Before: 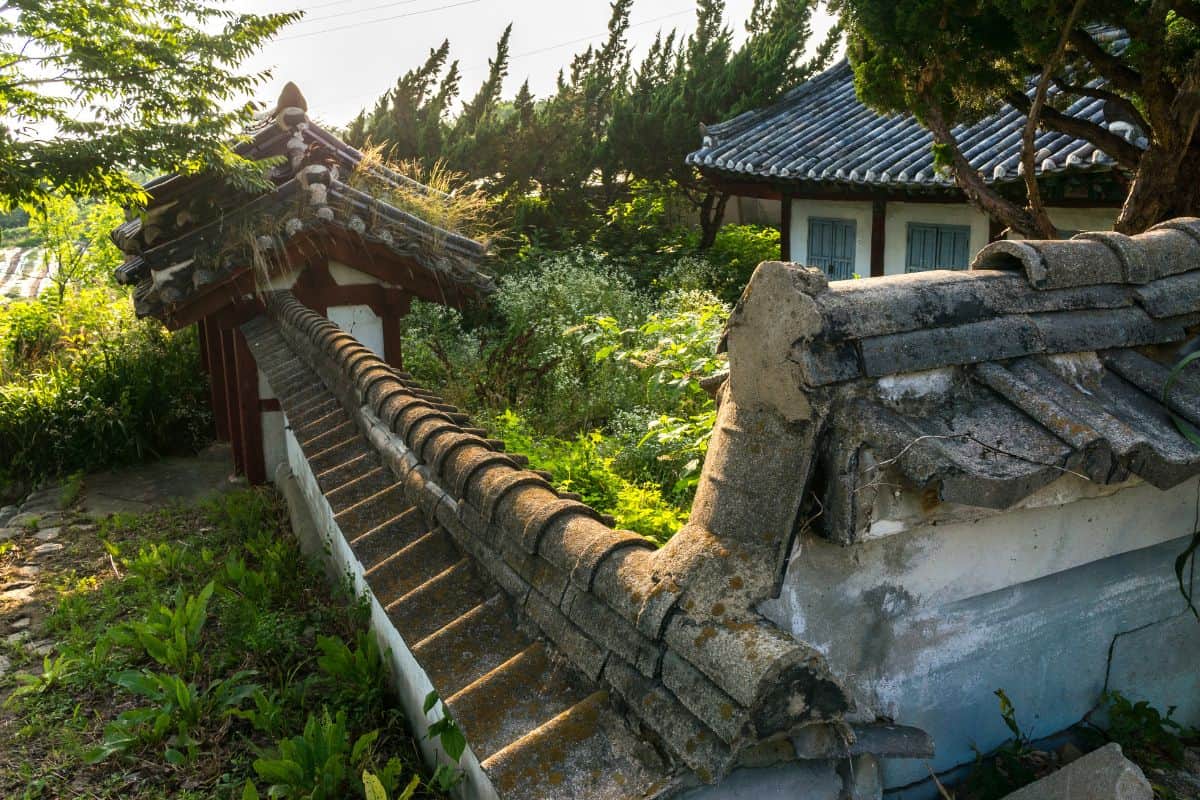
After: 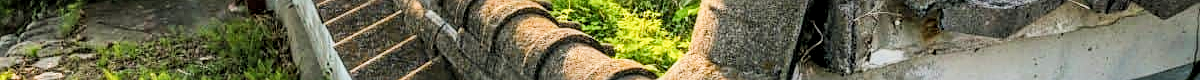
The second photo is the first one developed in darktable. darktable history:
sharpen: on, module defaults
shadows and highlights: highlights color adjustment 0%, low approximation 0.01, soften with gaussian
crop and rotate: top 59.084%, bottom 30.916%
local contrast: on, module defaults
filmic rgb: black relative exposure -7.65 EV, white relative exposure 4.56 EV, hardness 3.61, contrast 1.05
exposure: black level correction 0, exposure 1 EV, compensate exposure bias true, compensate highlight preservation false
